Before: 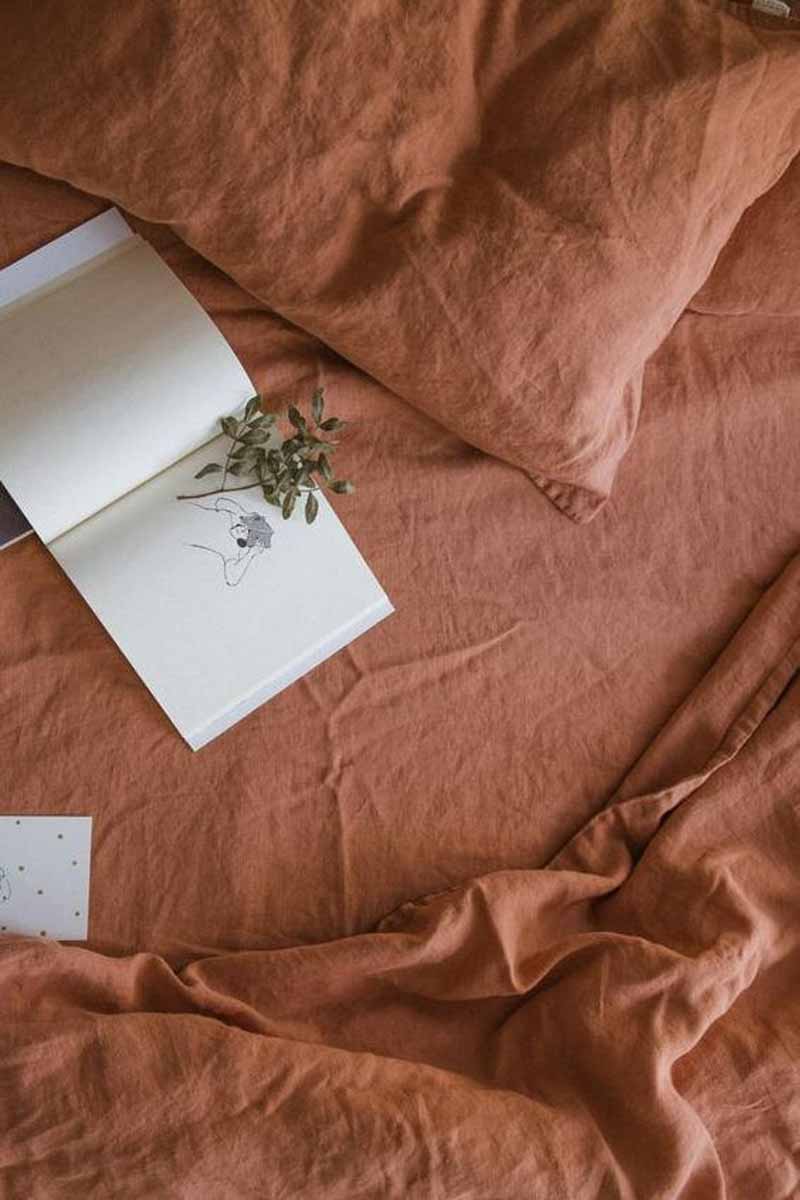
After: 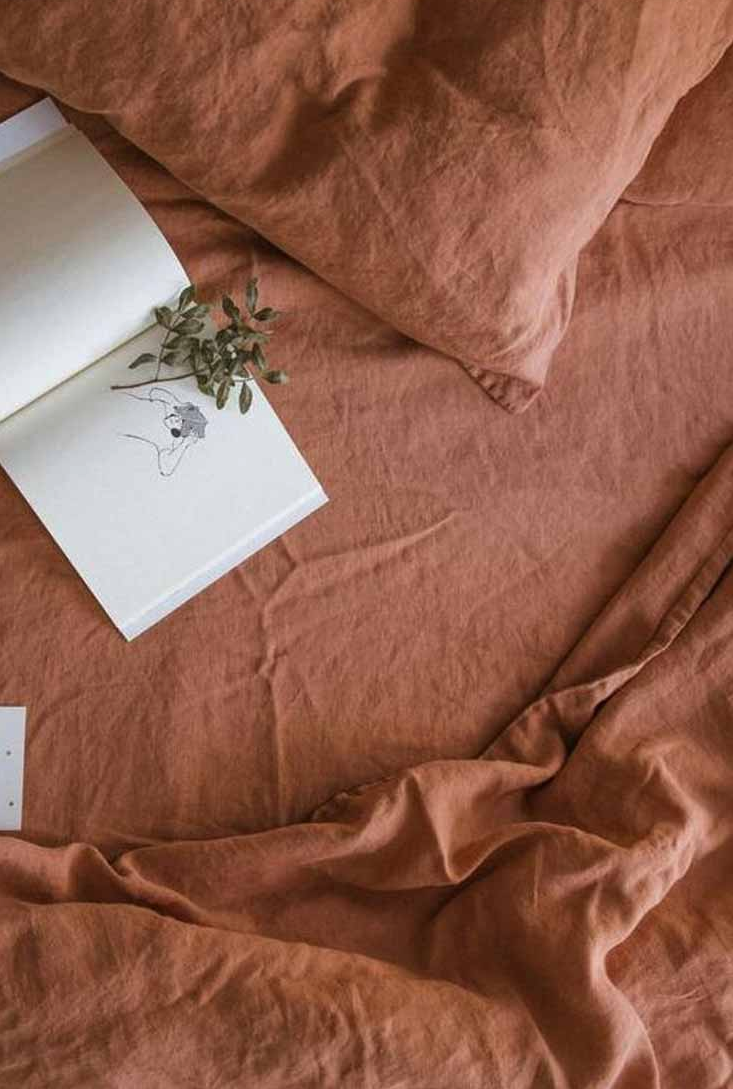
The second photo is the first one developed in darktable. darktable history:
levels: mode automatic, gray 50.8%
crop and rotate: left 8.262%, top 9.226%
